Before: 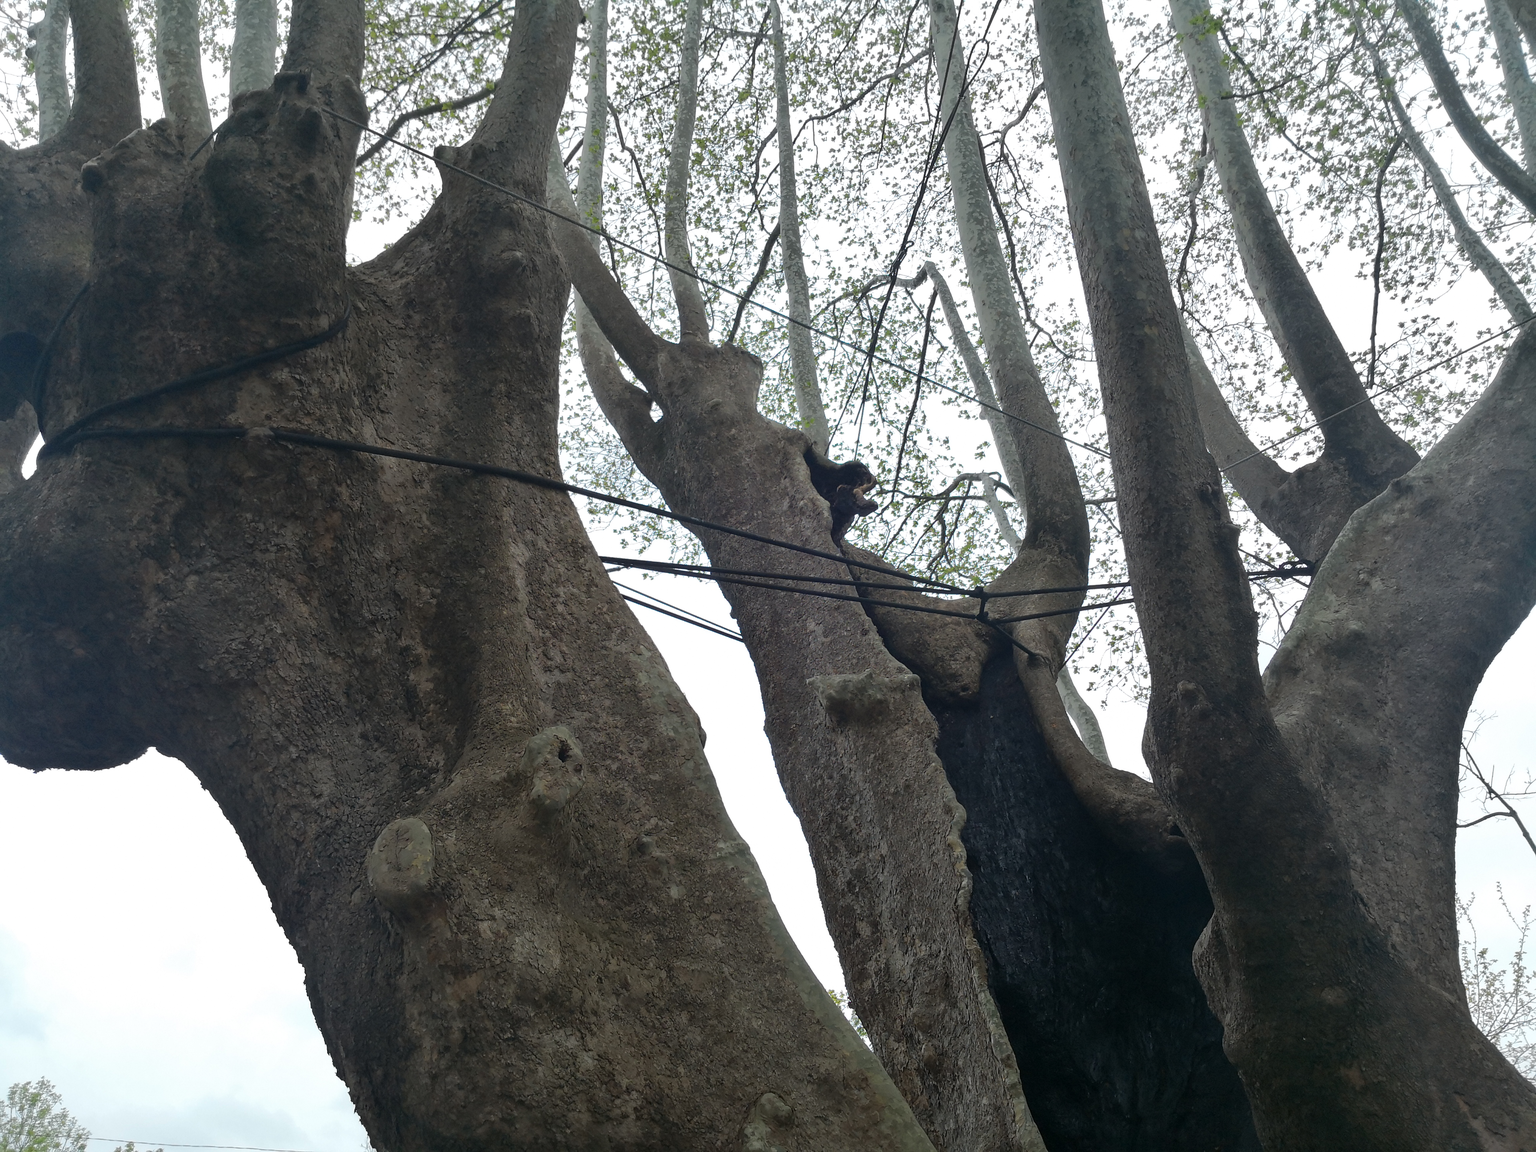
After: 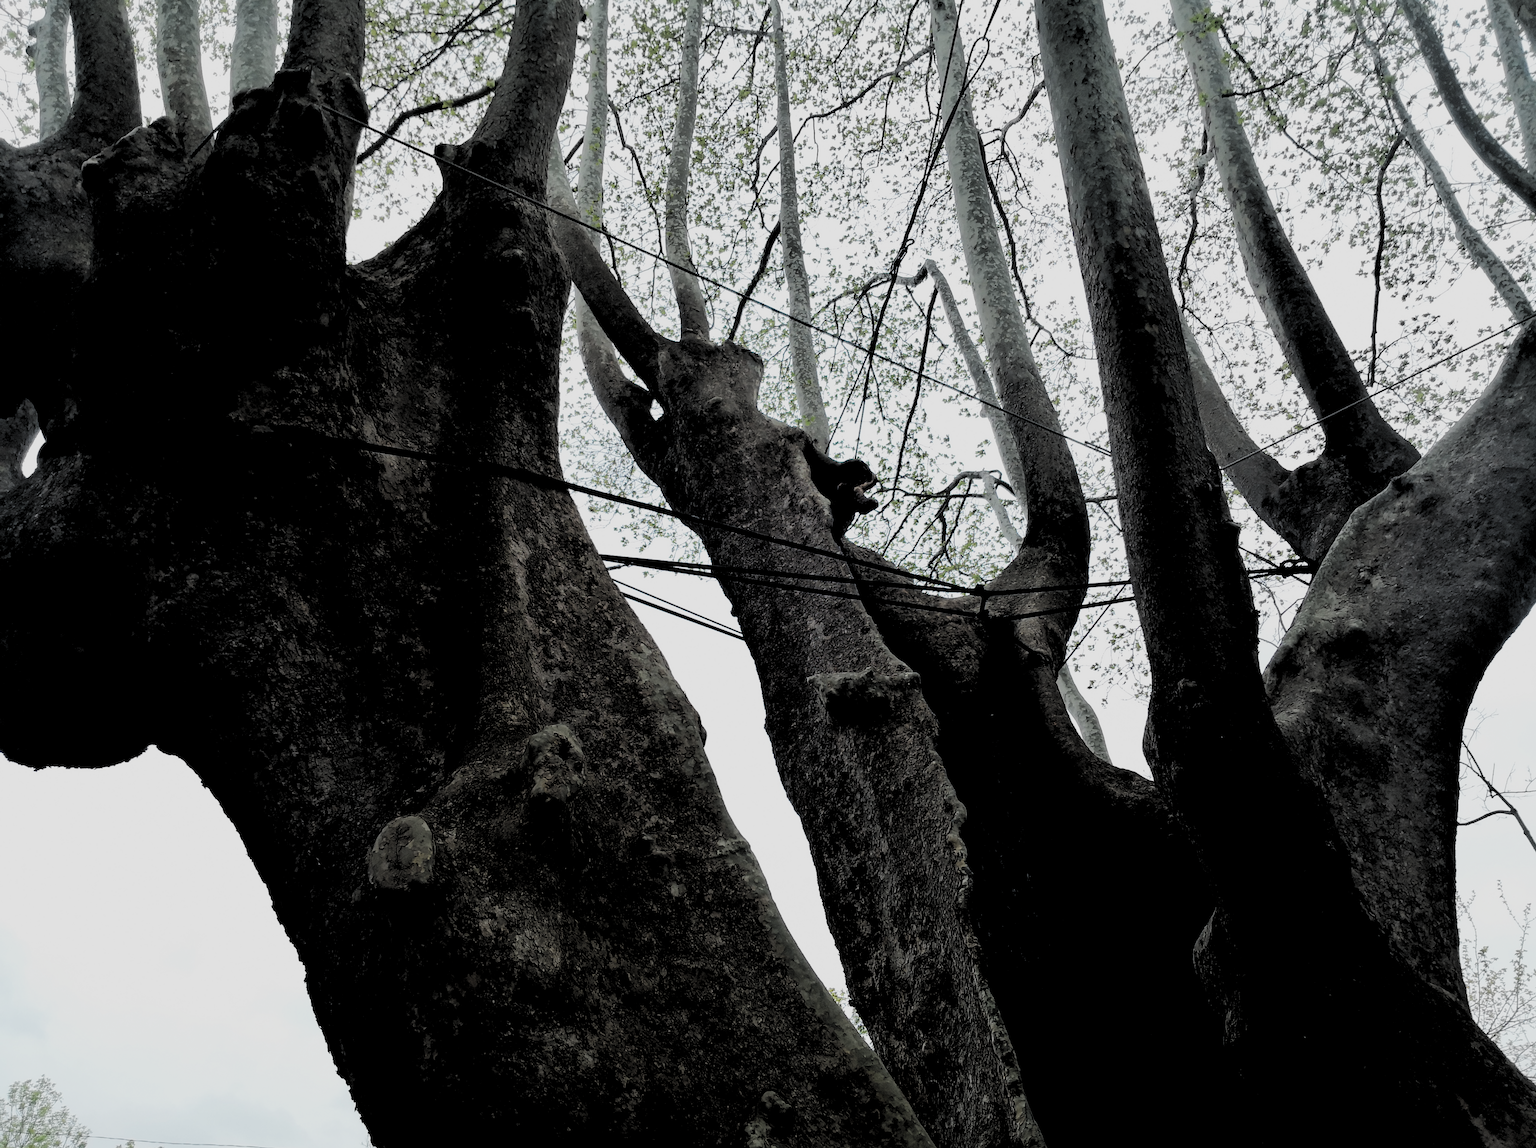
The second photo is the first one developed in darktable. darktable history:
filmic rgb: black relative exposure -6.09 EV, white relative exposure 6.97 EV, threshold 3.05 EV, hardness 2.24, color science v4 (2020), enable highlight reconstruction true
crop: top 0.223%, bottom 0.122%
exposure: black level correction 0, exposure 1.936 EV, compensate exposure bias true, compensate highlight preservation false
levels: levels [0.514, 0.759, 1]
